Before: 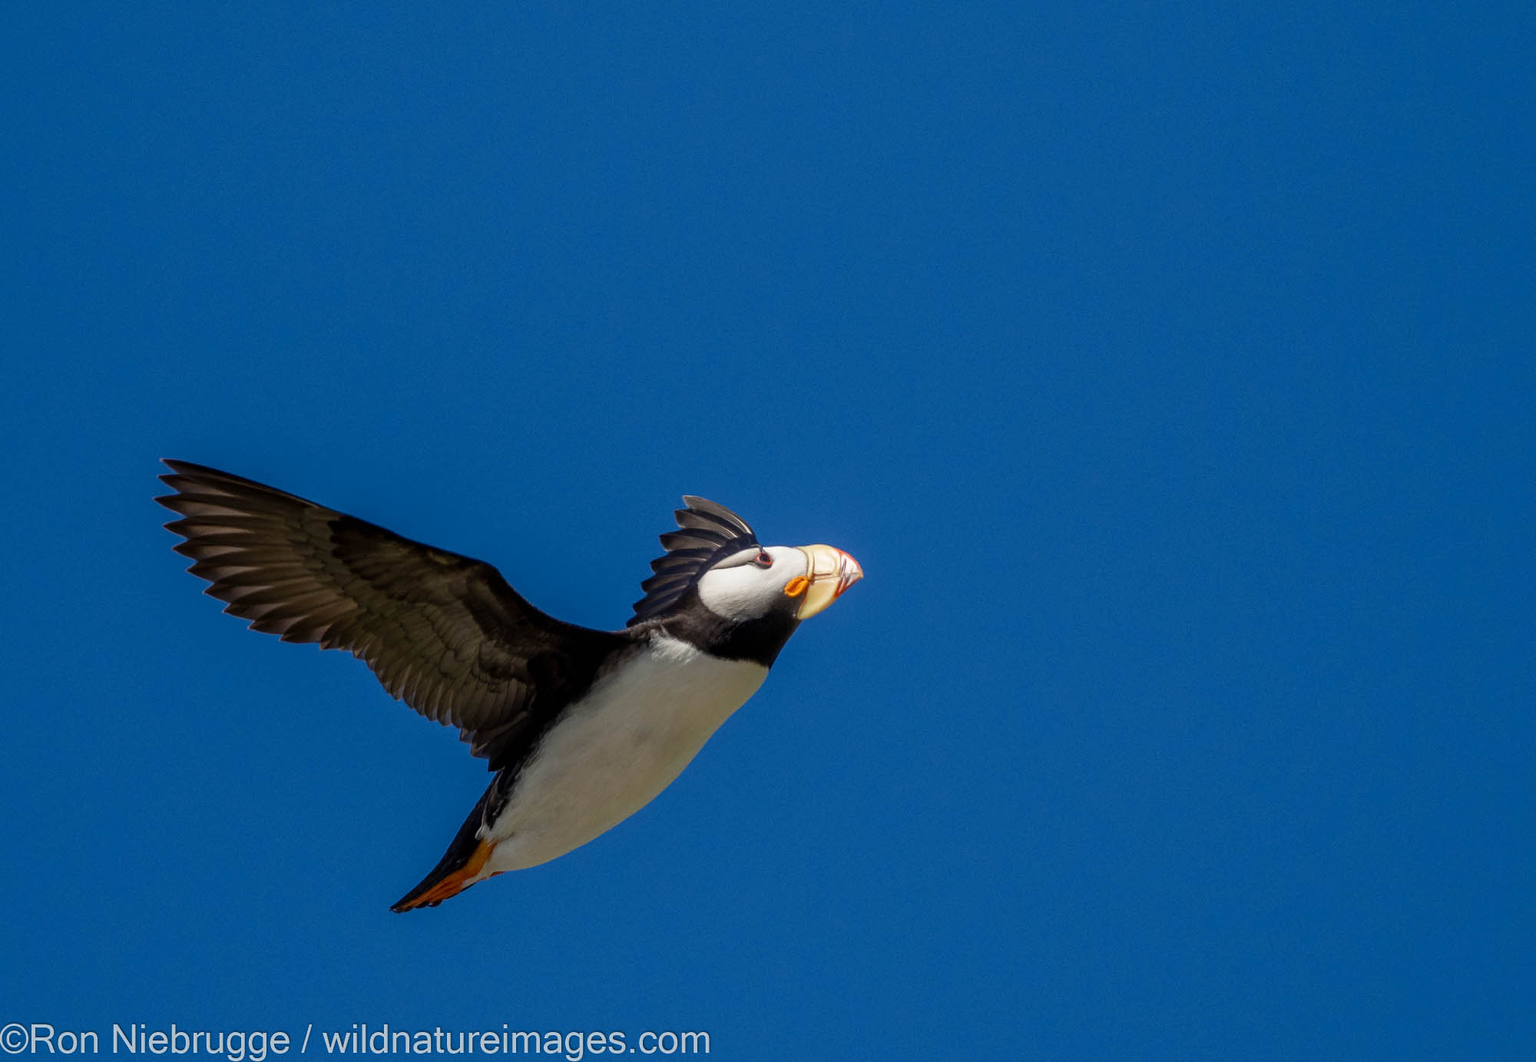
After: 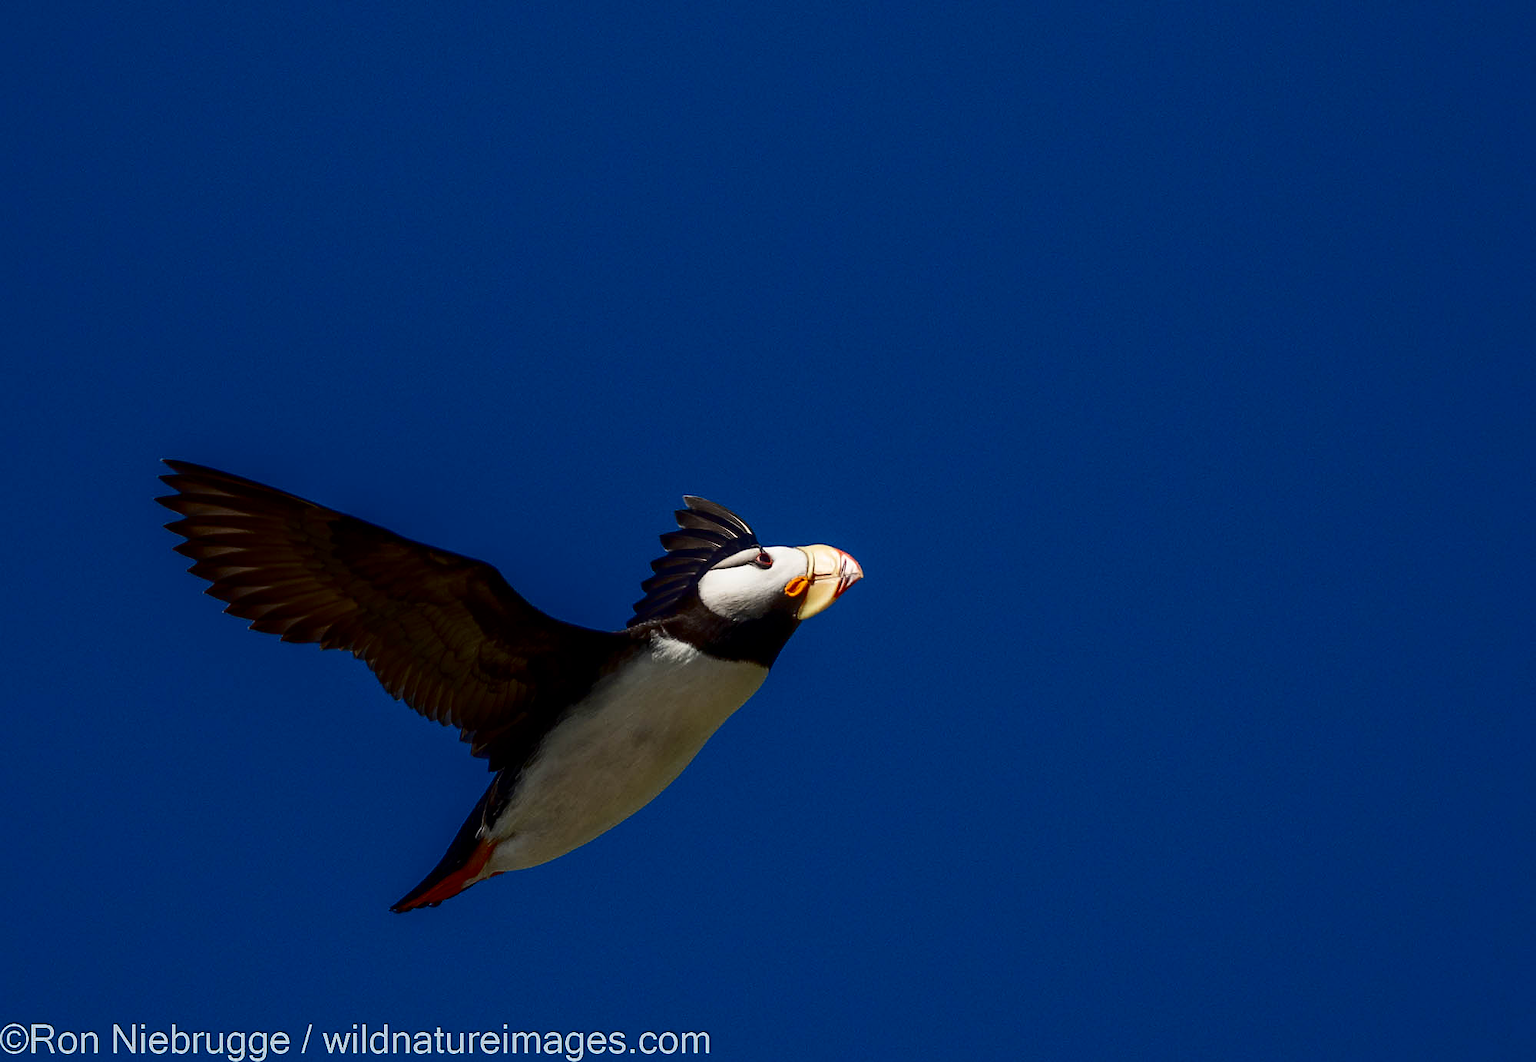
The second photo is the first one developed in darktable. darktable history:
sharpen: radius 0.972, amount 0.612
contrast brightness saturation: contrast 0.243, brightness -0.221, saturation 0.138
